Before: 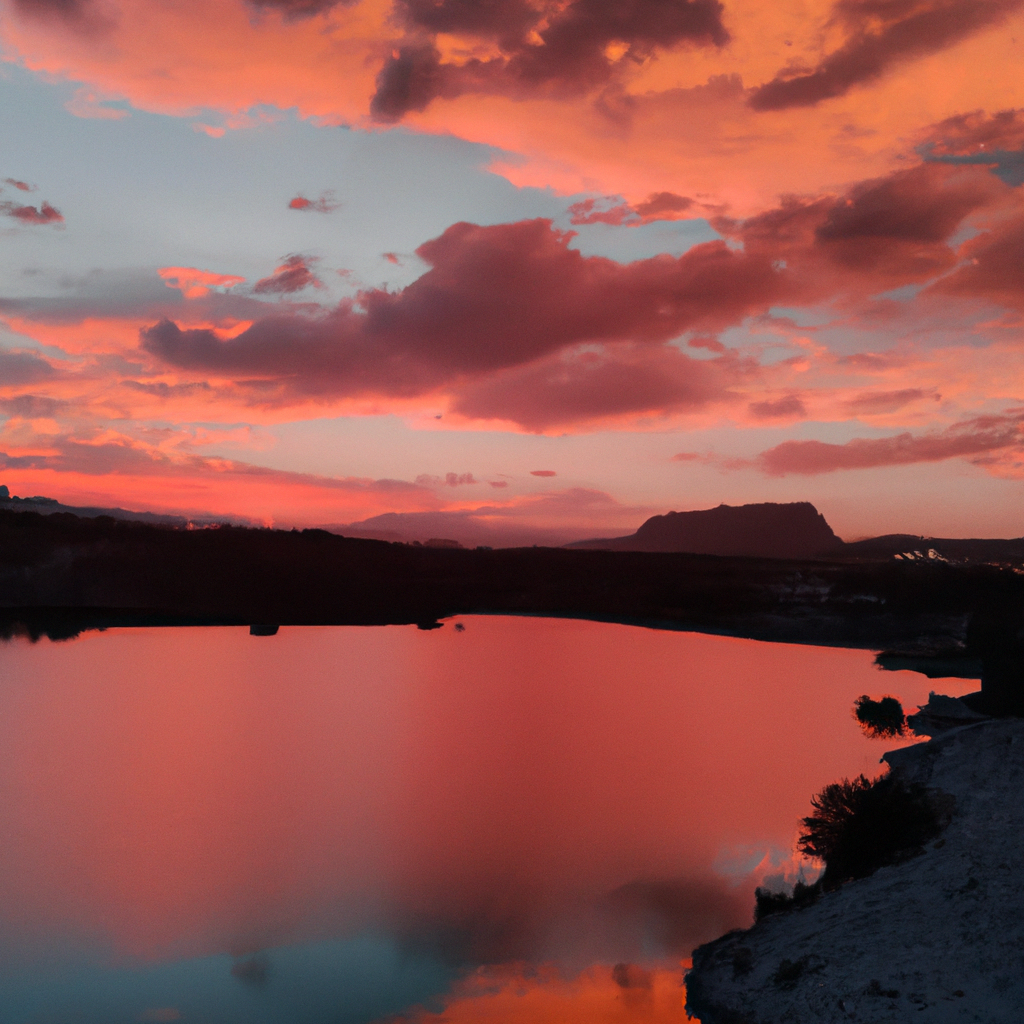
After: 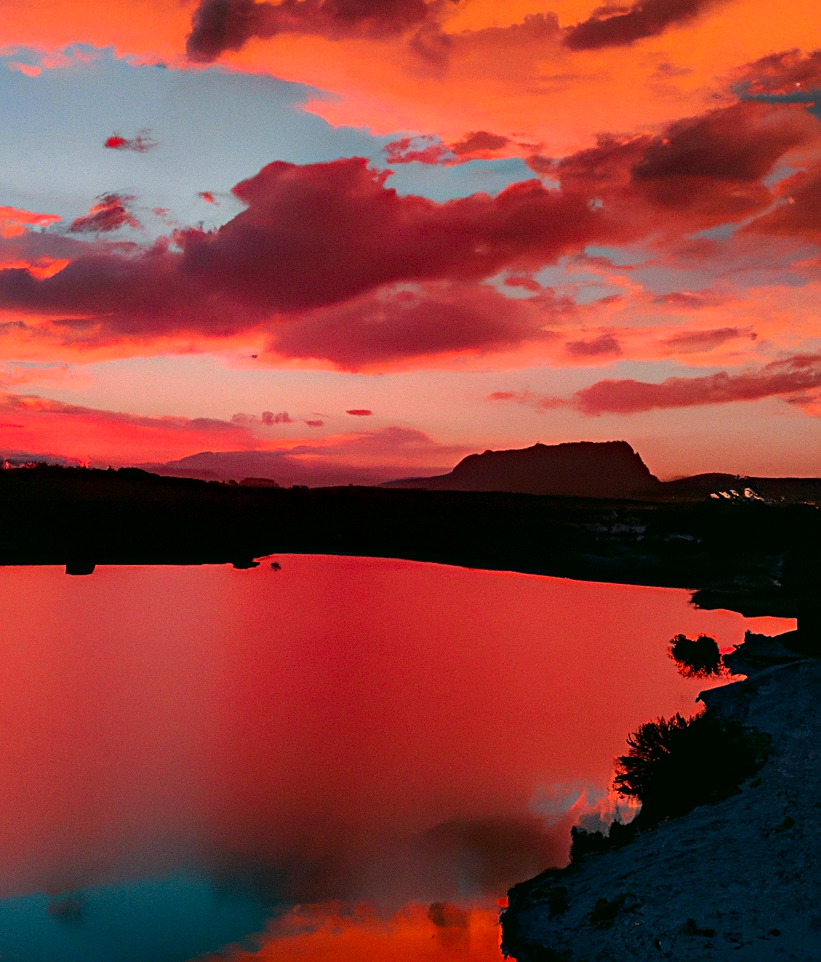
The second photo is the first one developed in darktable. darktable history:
haze removal: strength 0.303, distance 0.251, compatibility mode true, adaptive false
contrast equalizer: y [[0.6 ×6], [0.55 ×6], [0 ×6], [0 ×6], [0 ×6]], mix 0.3
color correction: highlights a* 4.21, highlights b* 4.91, shadows a* -7.34, shadows b* 5.04
crop and rotate: left 17.998%, top 5.986%, right 1.797%
color calibration: output R [0.994, 0.059, -0.119, 0], output G [-0.036, 1.09, -0.119, 0], output B [0.078, -0.108, 0.961, 0], illuminant as shot in camera, x 0.358, y 0.373, temperature 4628.91 K, saturation algorithm version 1 (2020)
sharpen: on, module defaults
contrast brightness saturation: contrast 0.091, saturation 0.274
